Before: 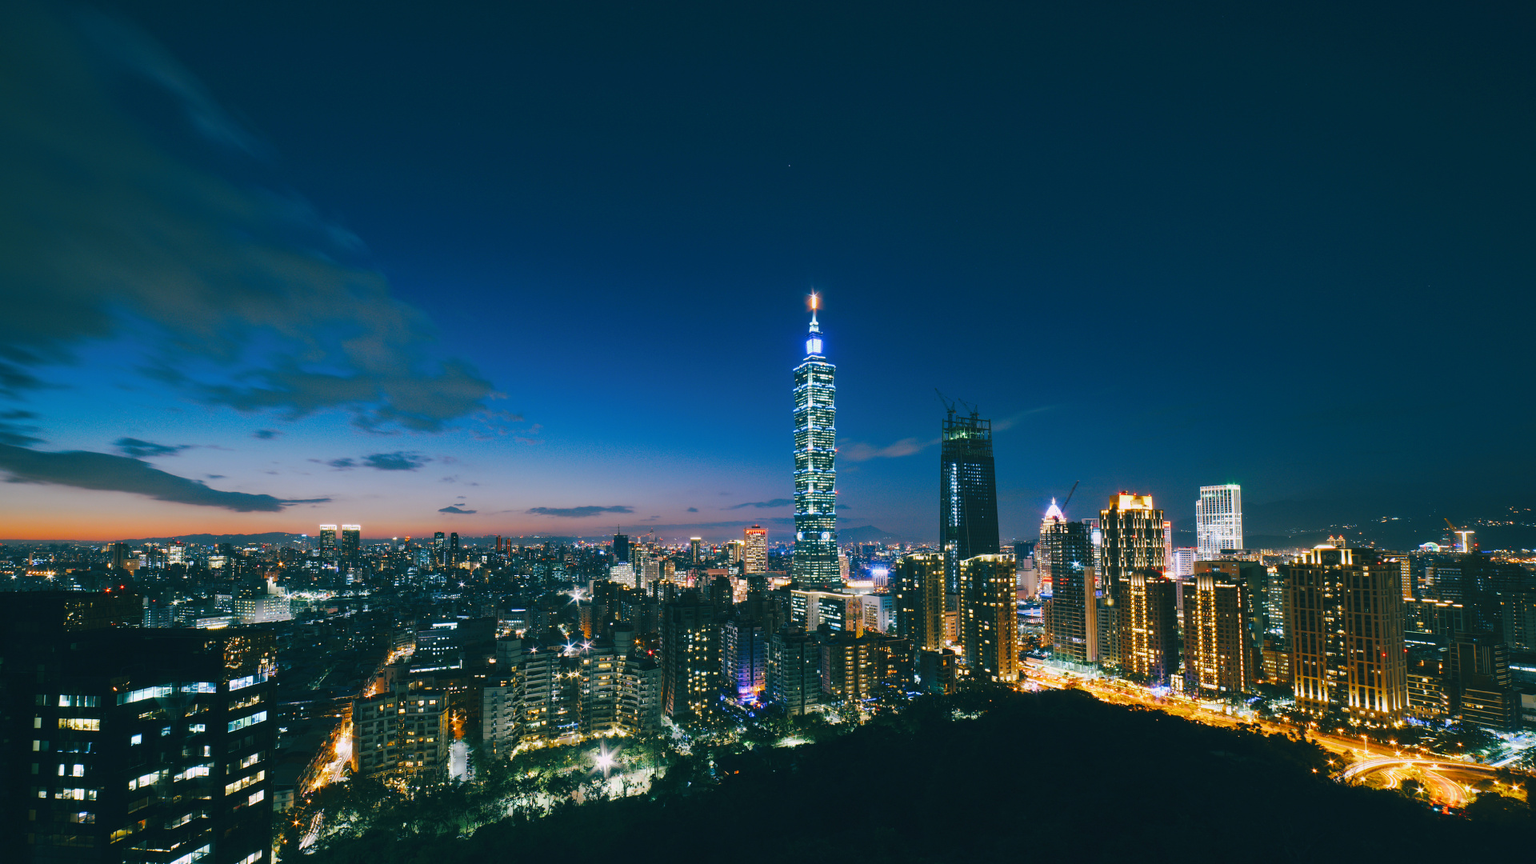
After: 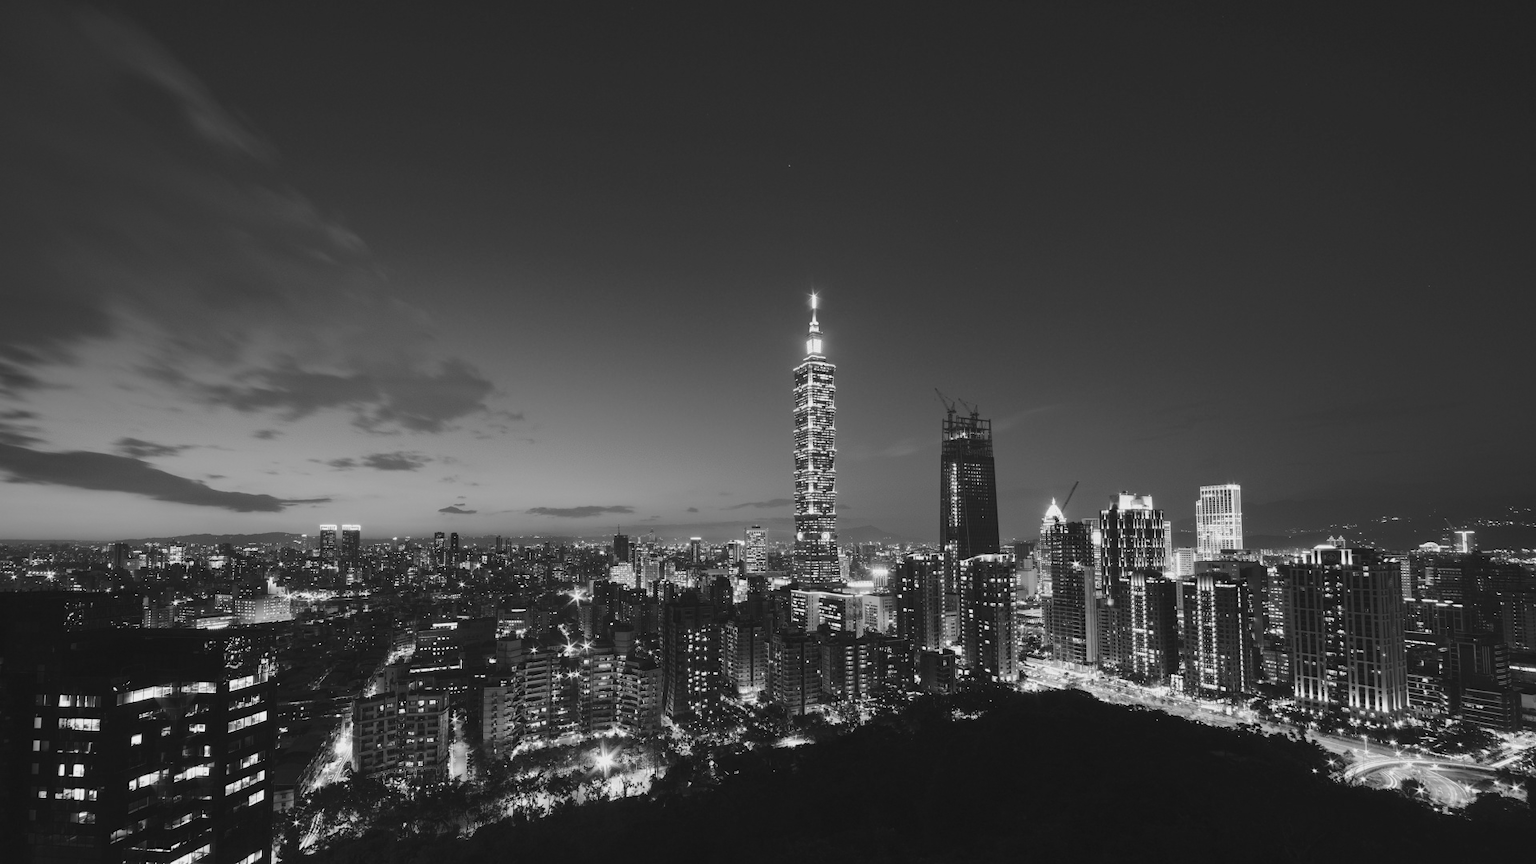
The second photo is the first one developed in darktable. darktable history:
color calibration: output gray [0.28, 0.41, 0.31, 0], illuminant same as pipeline (D50), adaptation XYZ, x 0.347, y 0.358, temperature 5012.44 K
